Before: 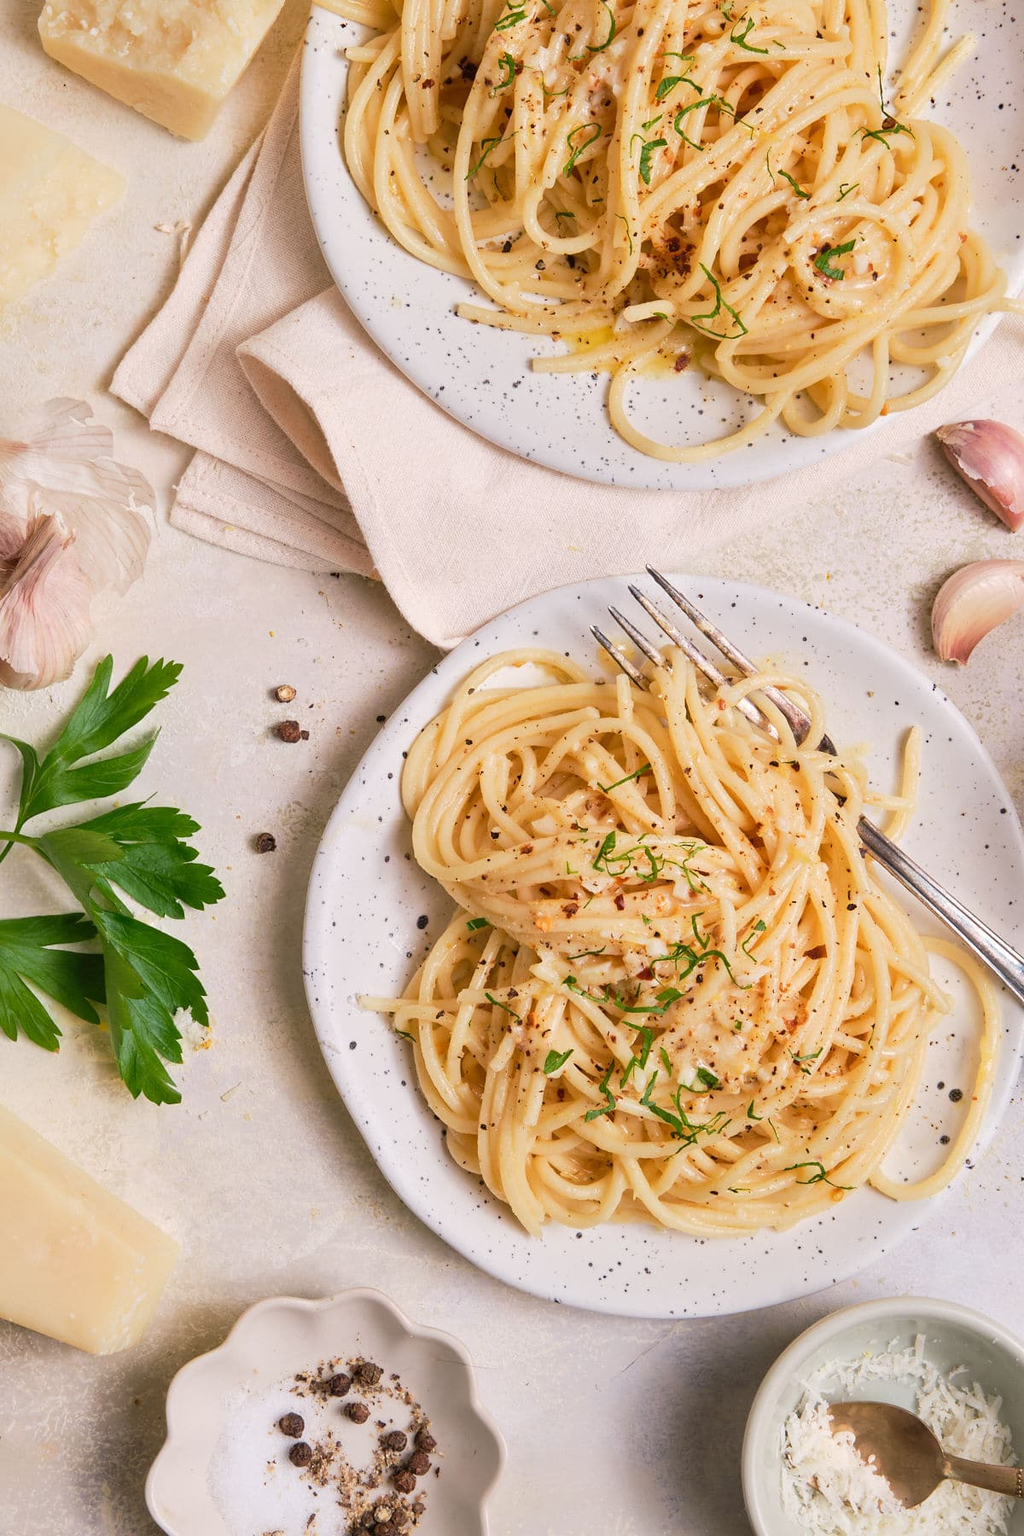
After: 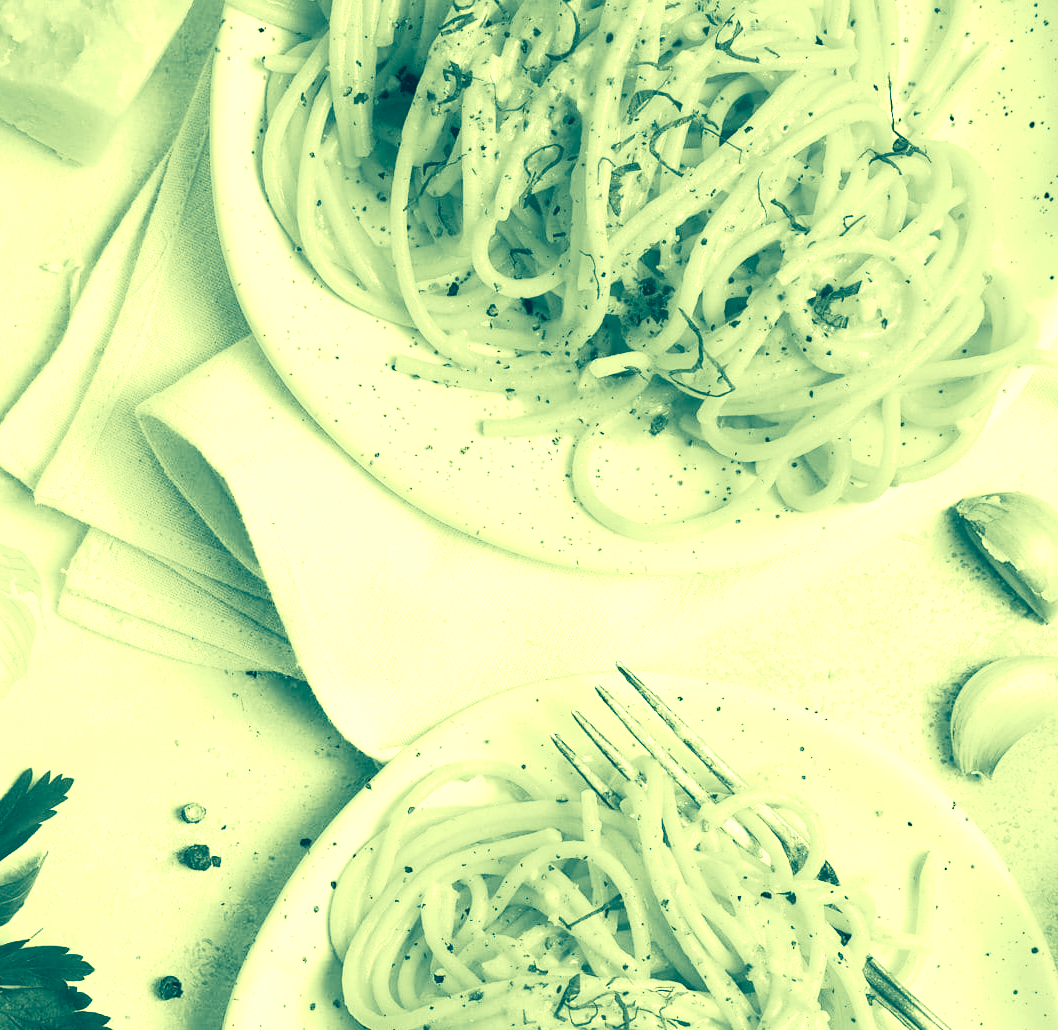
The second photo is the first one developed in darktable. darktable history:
velvia: strength 15%
crop and rotate: left 11.812%, bottom 42.776%
exposure: black level correction 0.001, exposure 0.955 EV, compensate exposure bias true, compensate highlight preservation false
shadows and highlights: shadows 0, highlights 40
color calibration: output gray [0.253, 0.26, 0.487, 0], gray › normalize channels true, illuminant same as pipeline (D50), adaptation XYZ, x 0.346, y 0.359, gamut compression 0
color correction: highlights a* -15.58, highlights b* 40, shadows a* -40, shadows b* -26.18
contrast equalizer: y [[0.5, 0.496, 0.435, 0.435, 0.496, 0.5], [0.5 ×6], [0.5 ×6], [0 ×6], [0 ×6]]
